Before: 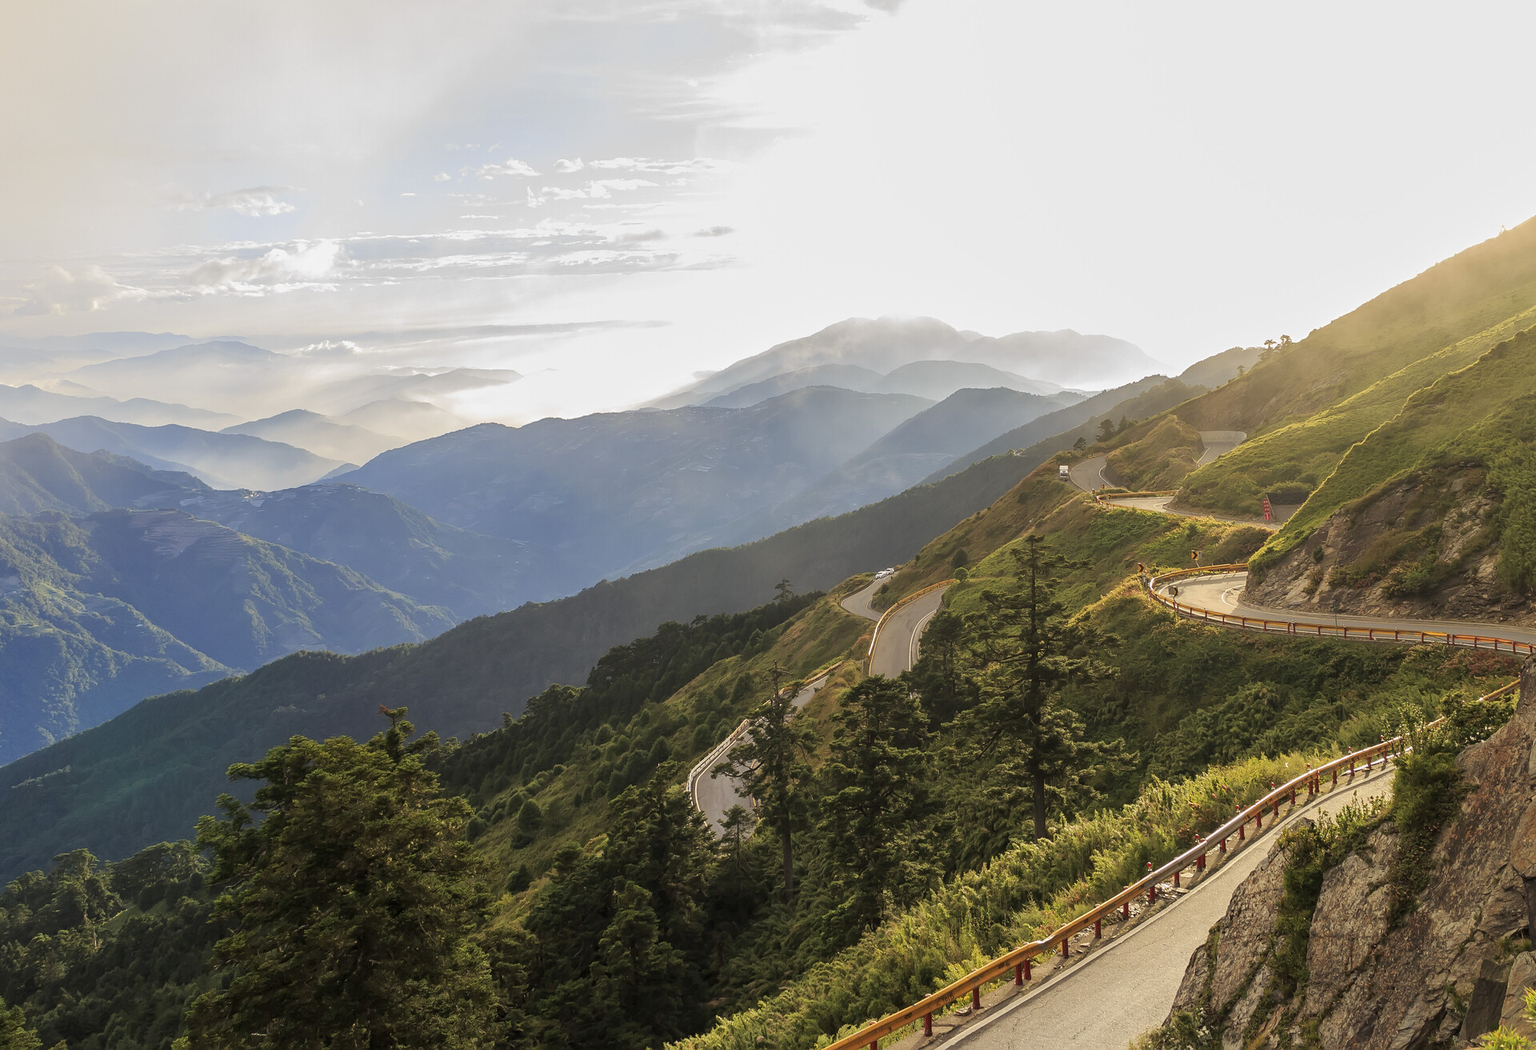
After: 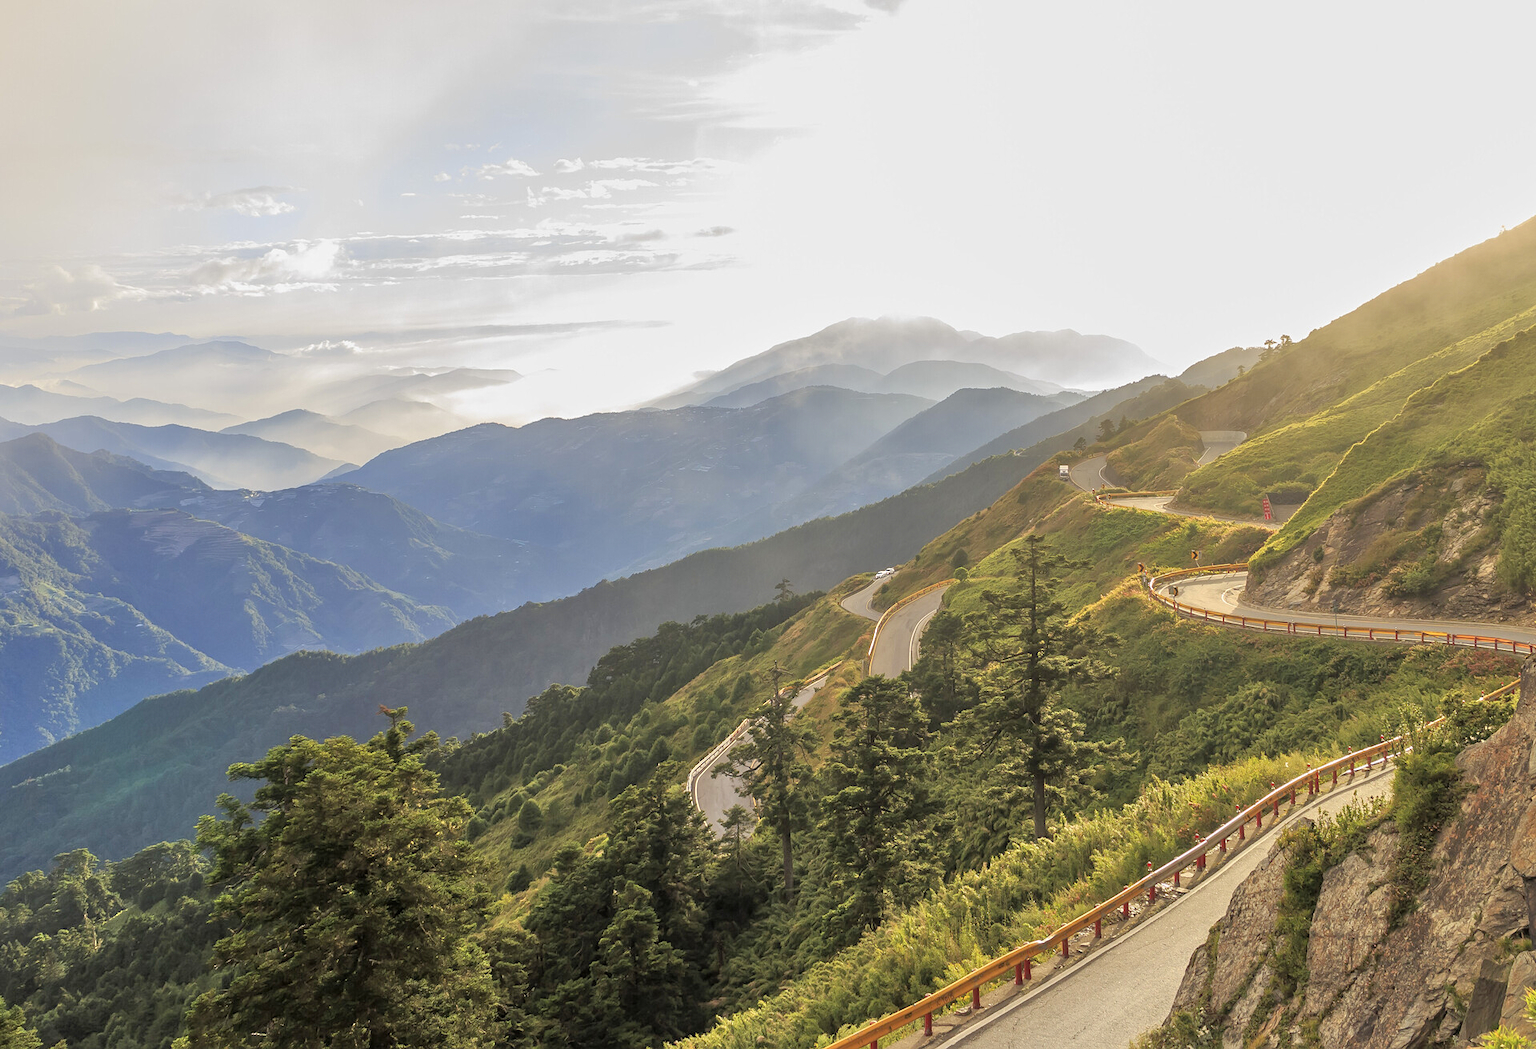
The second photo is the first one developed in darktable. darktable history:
tone equalizer: -7 EV 0.149 EV, -6 EV 0.628 EV, -5 EV 1.16 EV, -4 EV 1.31 EV, -3 EV 1.14 EV, -2 EV 0.6 EV, -1 EV 0.153 EV
